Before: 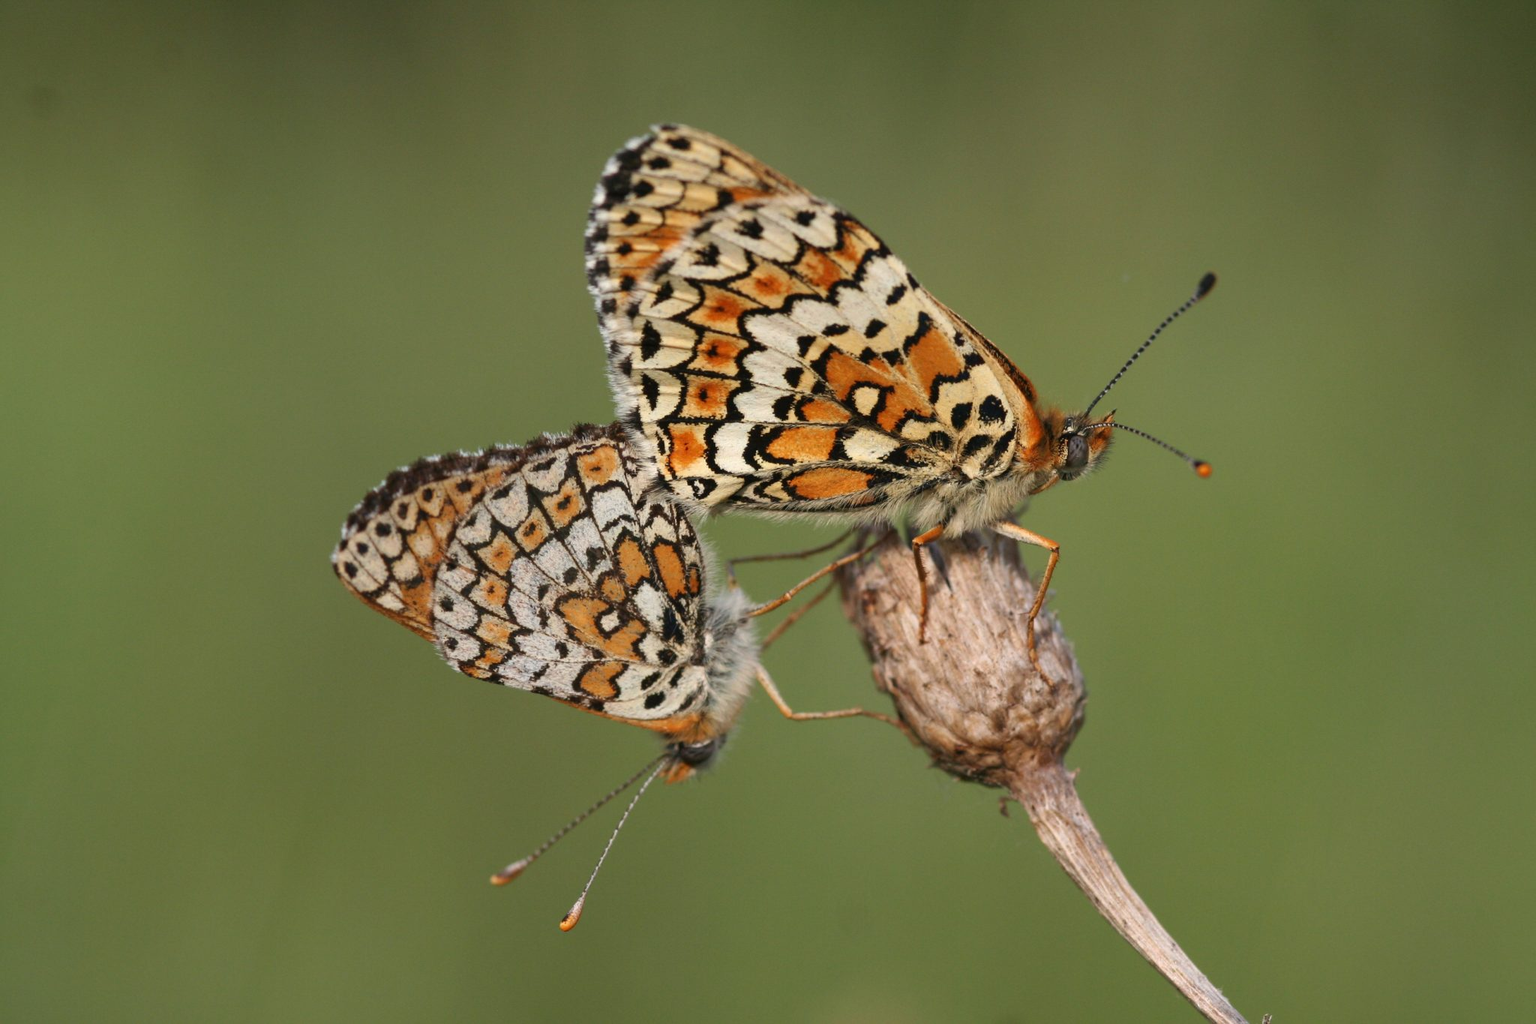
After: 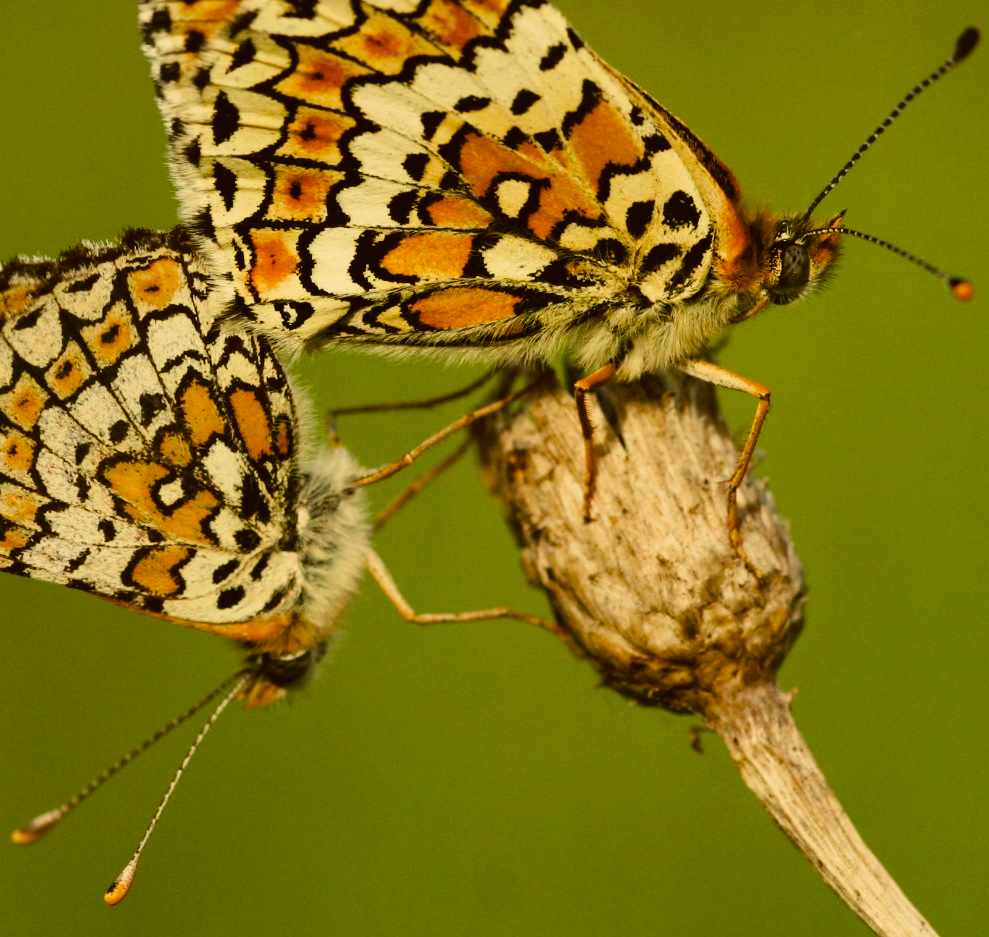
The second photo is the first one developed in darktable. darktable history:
crop: left 31.379%, top 24.658%, right 20.326%, bottom 6.628%
sigmoid: contrast 1.8
velvia: on, module defaults
contrast brightness saturation: saturation -0.05
color correction: highlights a* 0.162, highlights b* 29.53, shadows a* -0.162, shadows b* 21.09
